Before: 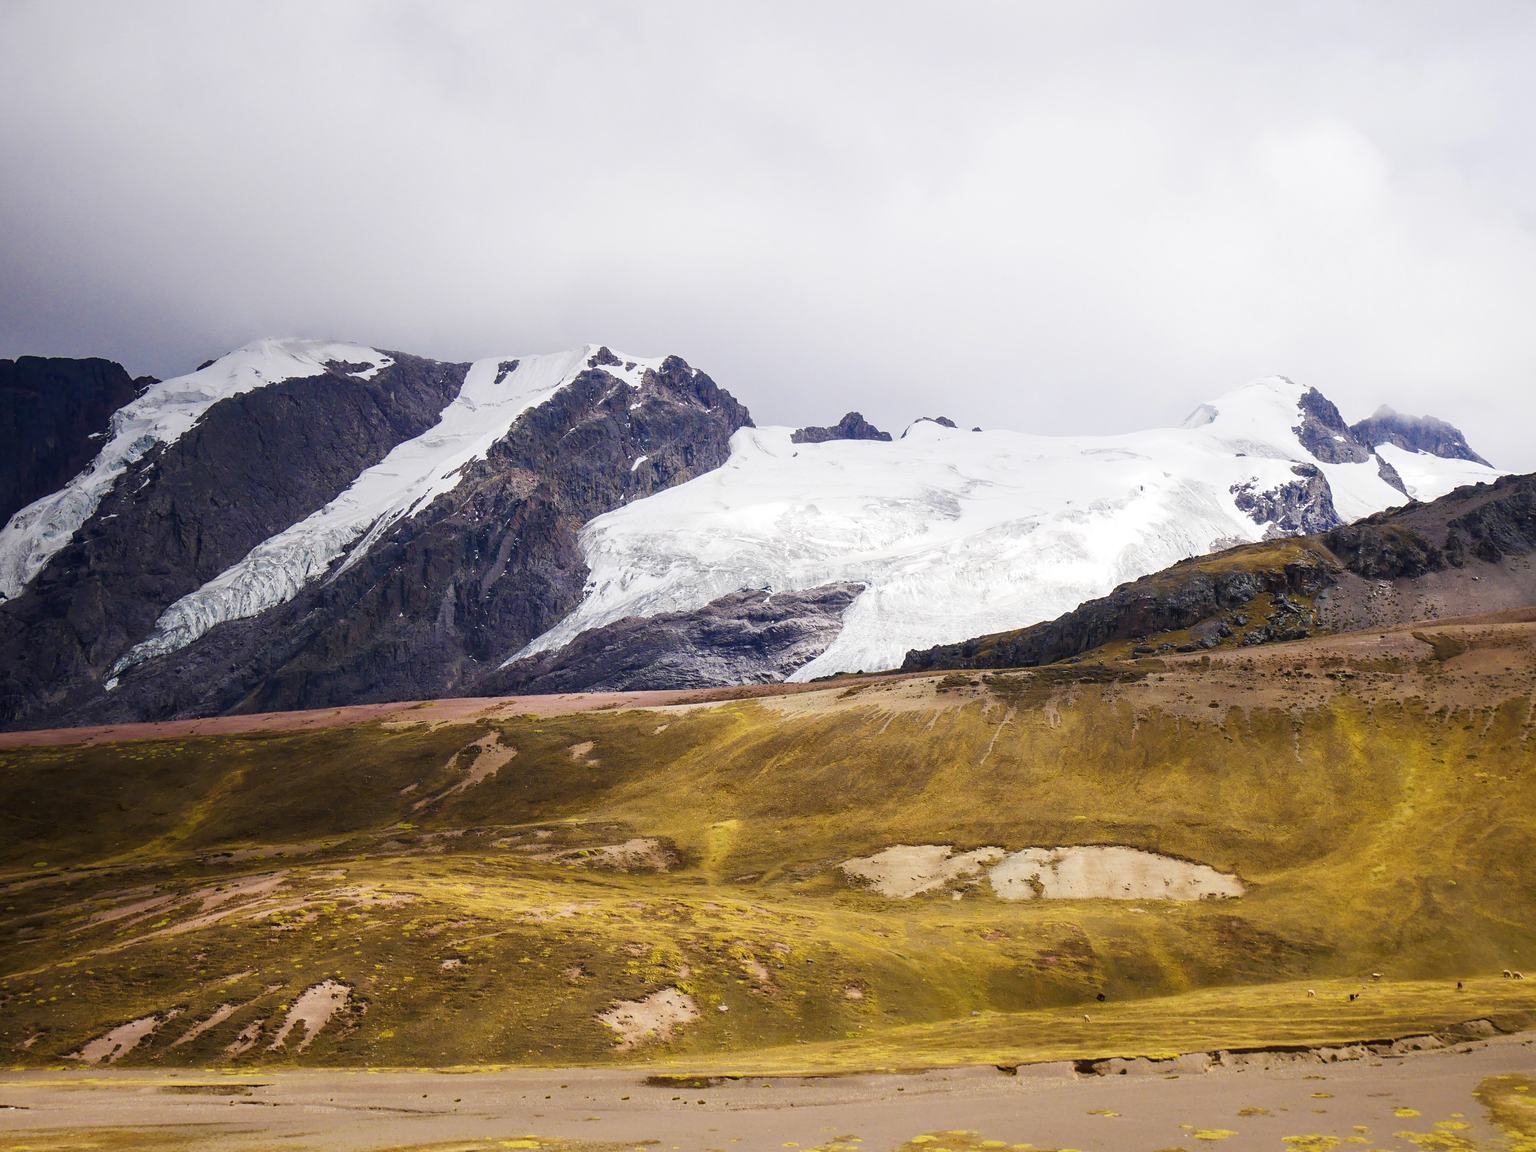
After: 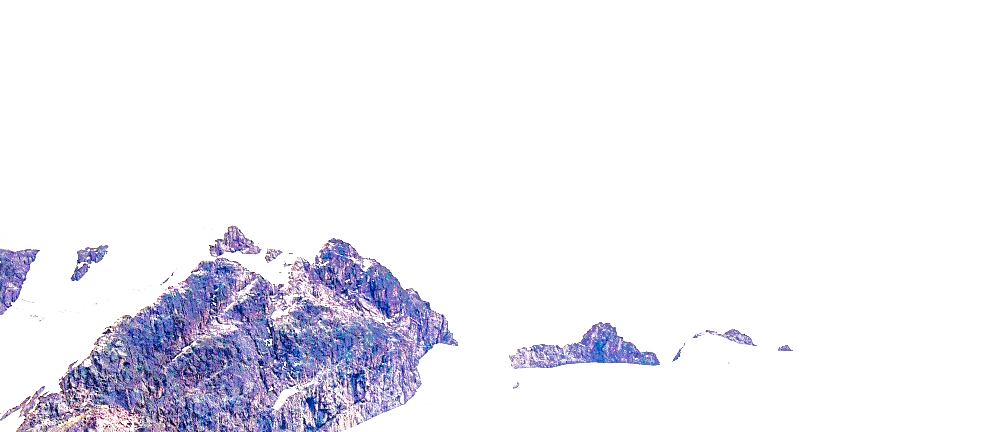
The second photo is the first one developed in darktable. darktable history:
sharpen: on, module defaults
velvia: on, module defaults
local contrast: detail 130%
tone equalizer: -8 EV -1.12 EV, -7 EV -1.01 EV, -6 EV -0.901 EV, -5 EV -0.591 EV, -3 EV 0.567 EV, -2 EV 0.885 EV, -1 EV 1 EV, +0 EV 1.07 EV, mask exposure compensation -0.511 EV
shadows and highlights: shadows 30.17
base curve: curves: ch0 [(0, 0) (0.007, 0.004) (0.027, 0.03) (0.046, 0.07) (0.207, 0.54) (0.442, 0.872) (0.673, 0.972) (1, 1)], preserve colors none
color zones: process mode strong
crop: left 29.068%, top 16.85%, right 26.73%, bottom 57.786%
